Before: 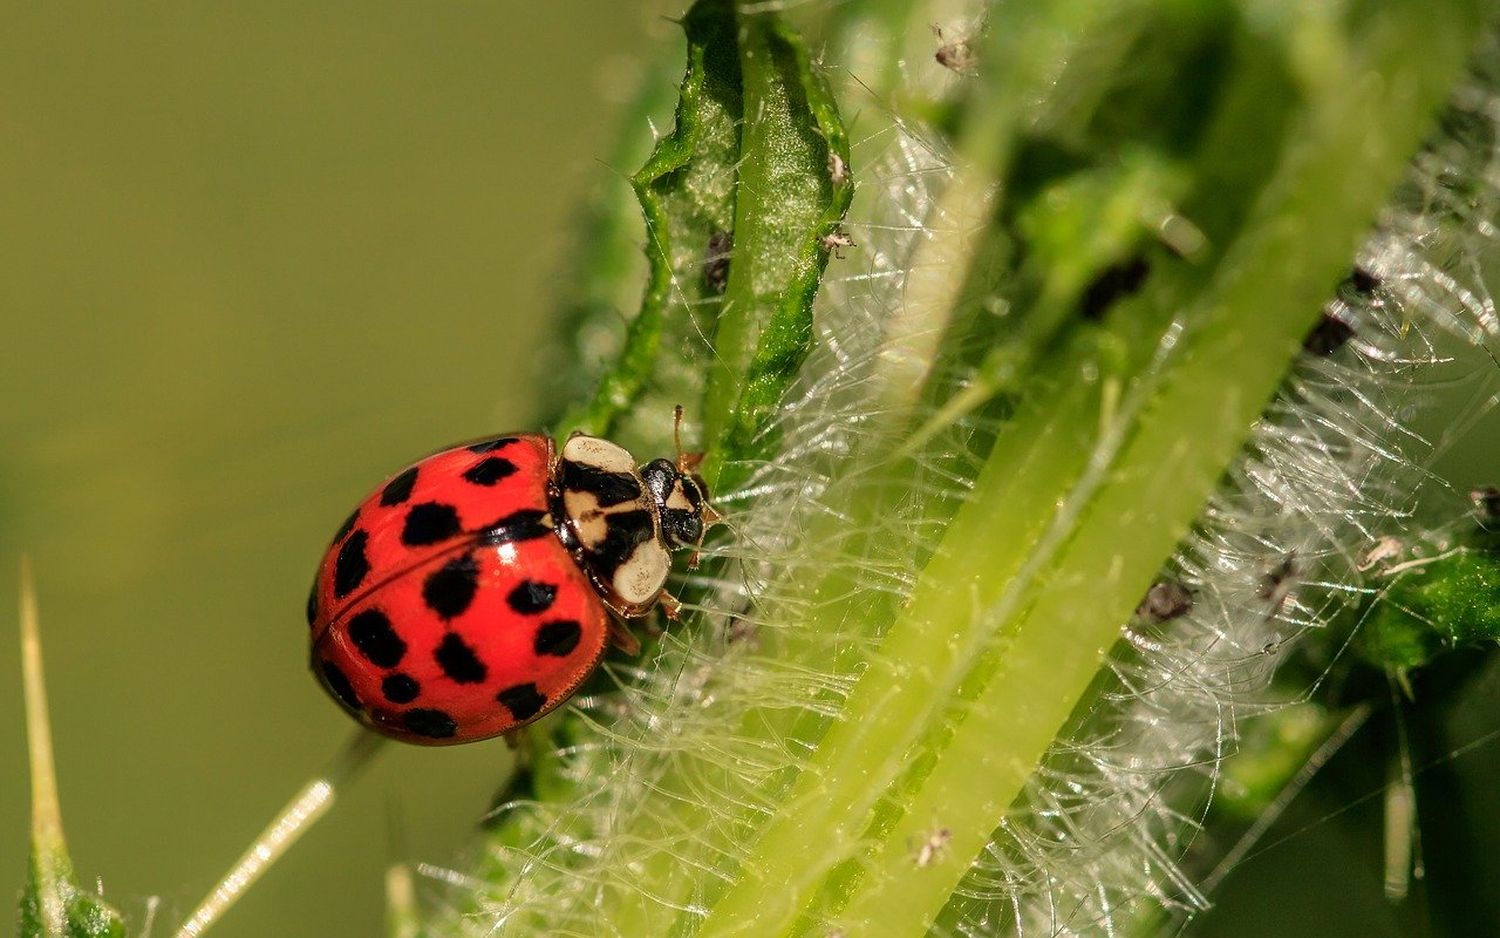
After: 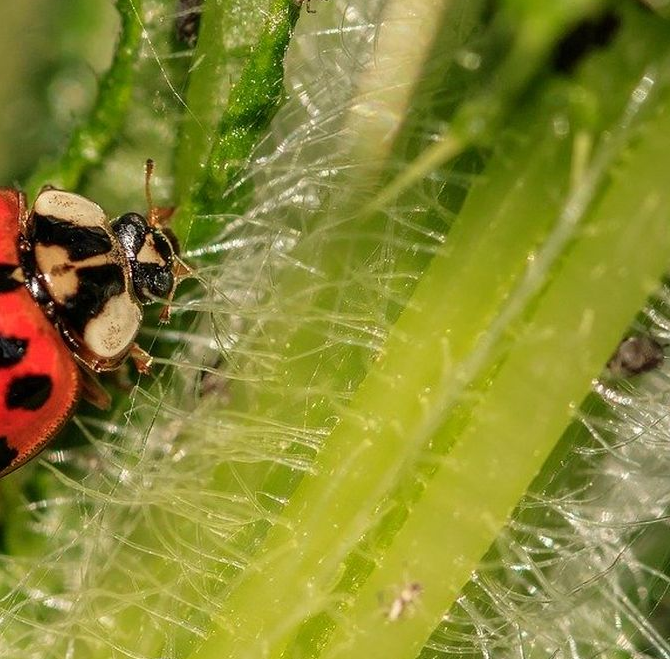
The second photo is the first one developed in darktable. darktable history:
crop: left 35.279%, top 26.283%, right 19.998%, bottom 3.383%
